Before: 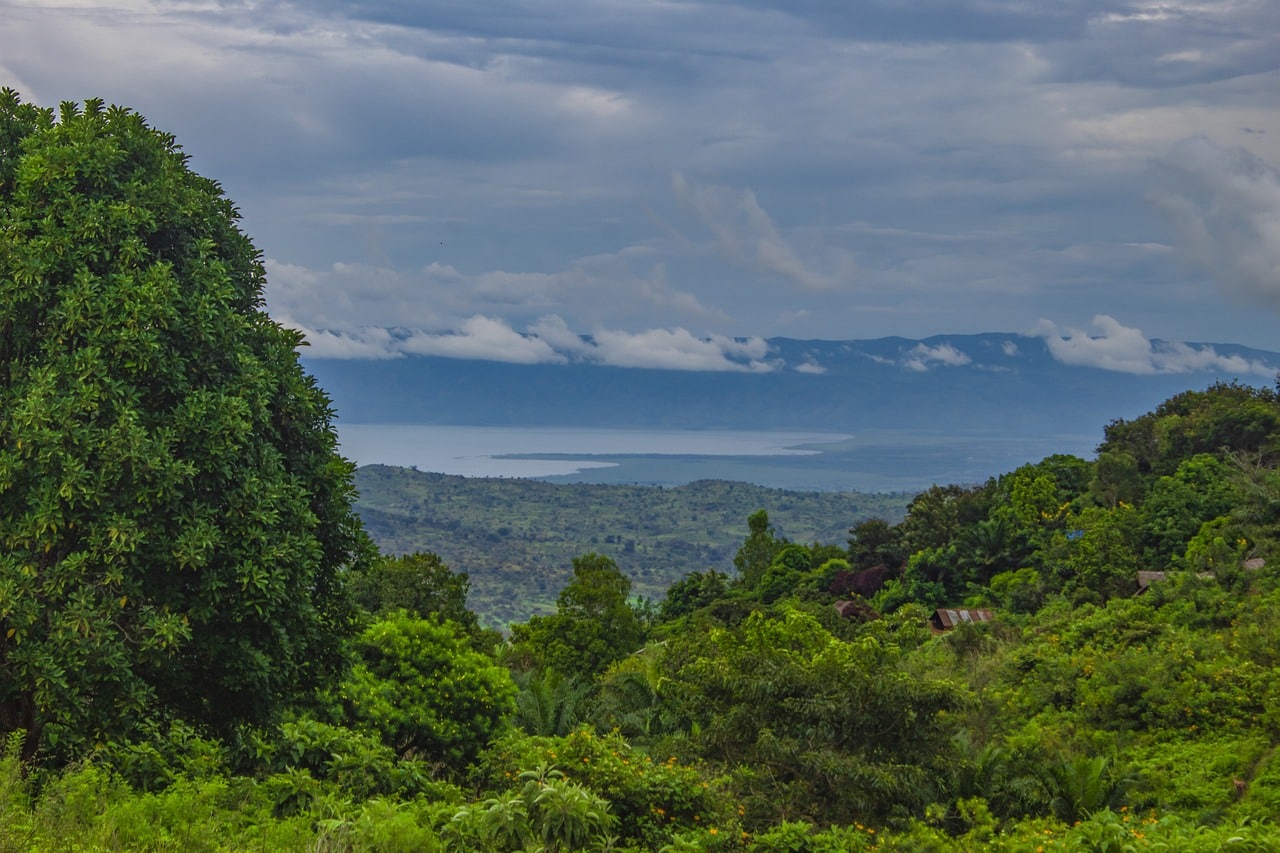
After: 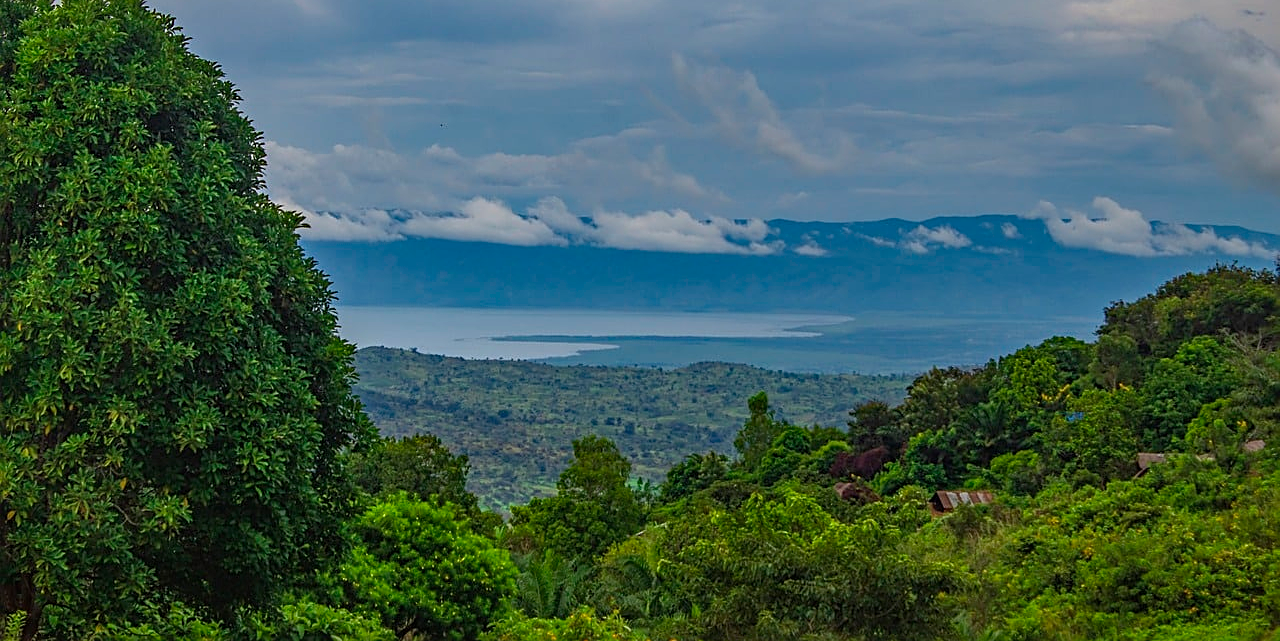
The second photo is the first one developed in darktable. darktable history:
crop: top 13.912%, bottom 10.923%
haze removal: compatibility mode true, adaptive false
sharpen: on, module defaults
